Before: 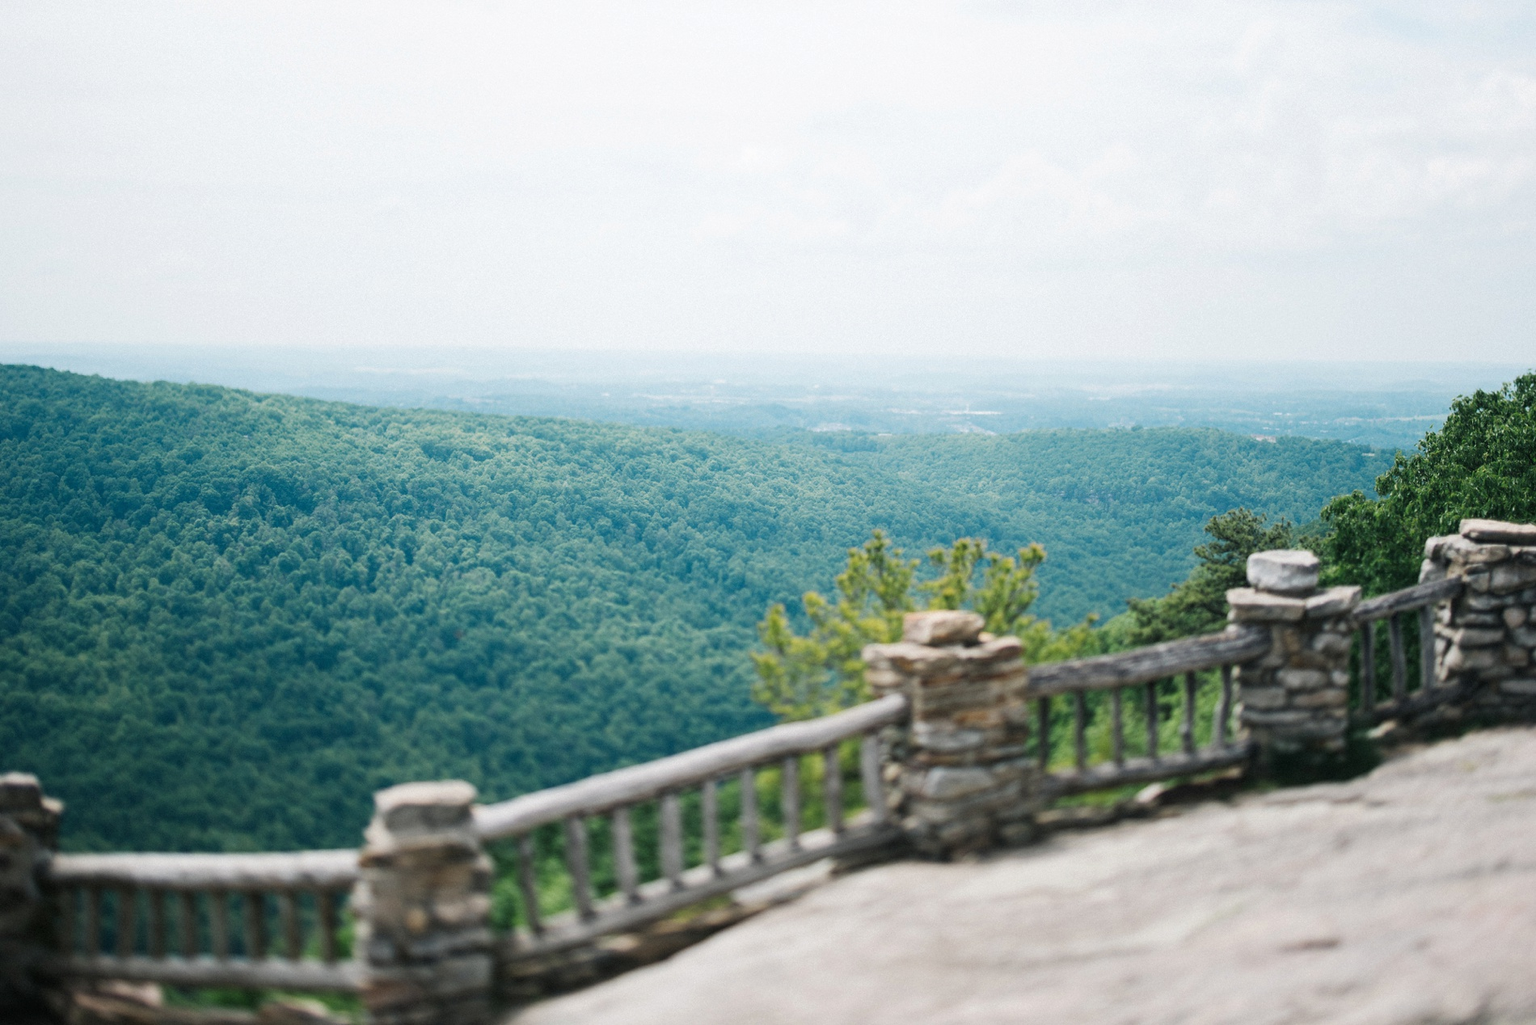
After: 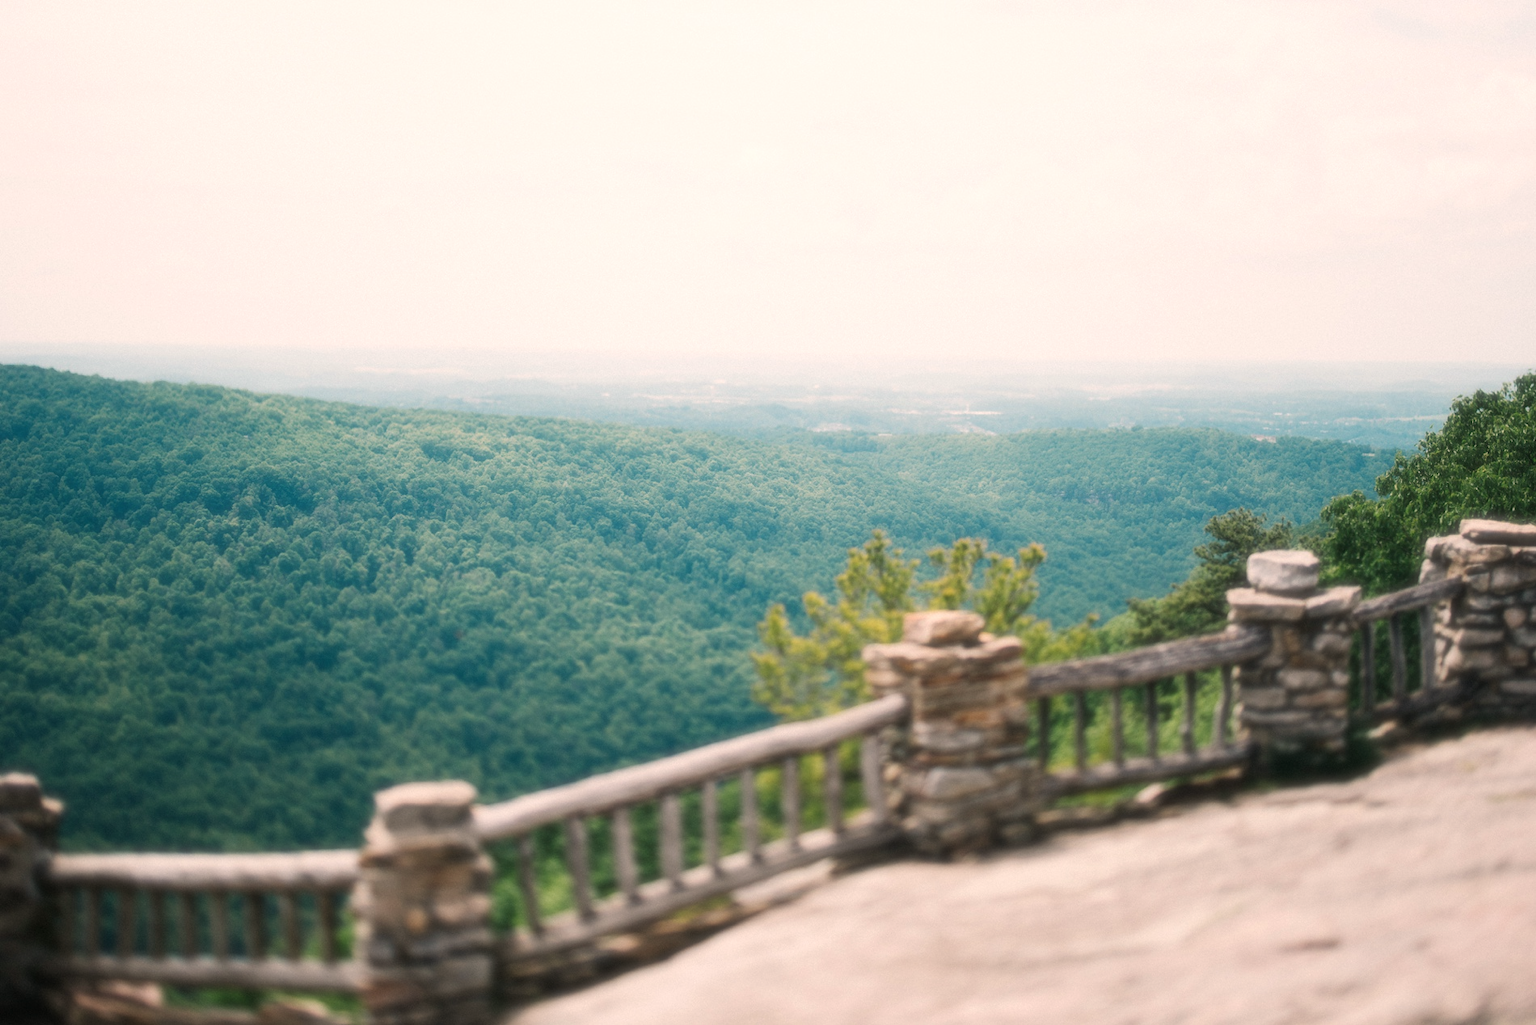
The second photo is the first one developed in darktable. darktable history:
white balance: red 1.127, blue 0.943
soften: size 19.52%, mix 20.32%
